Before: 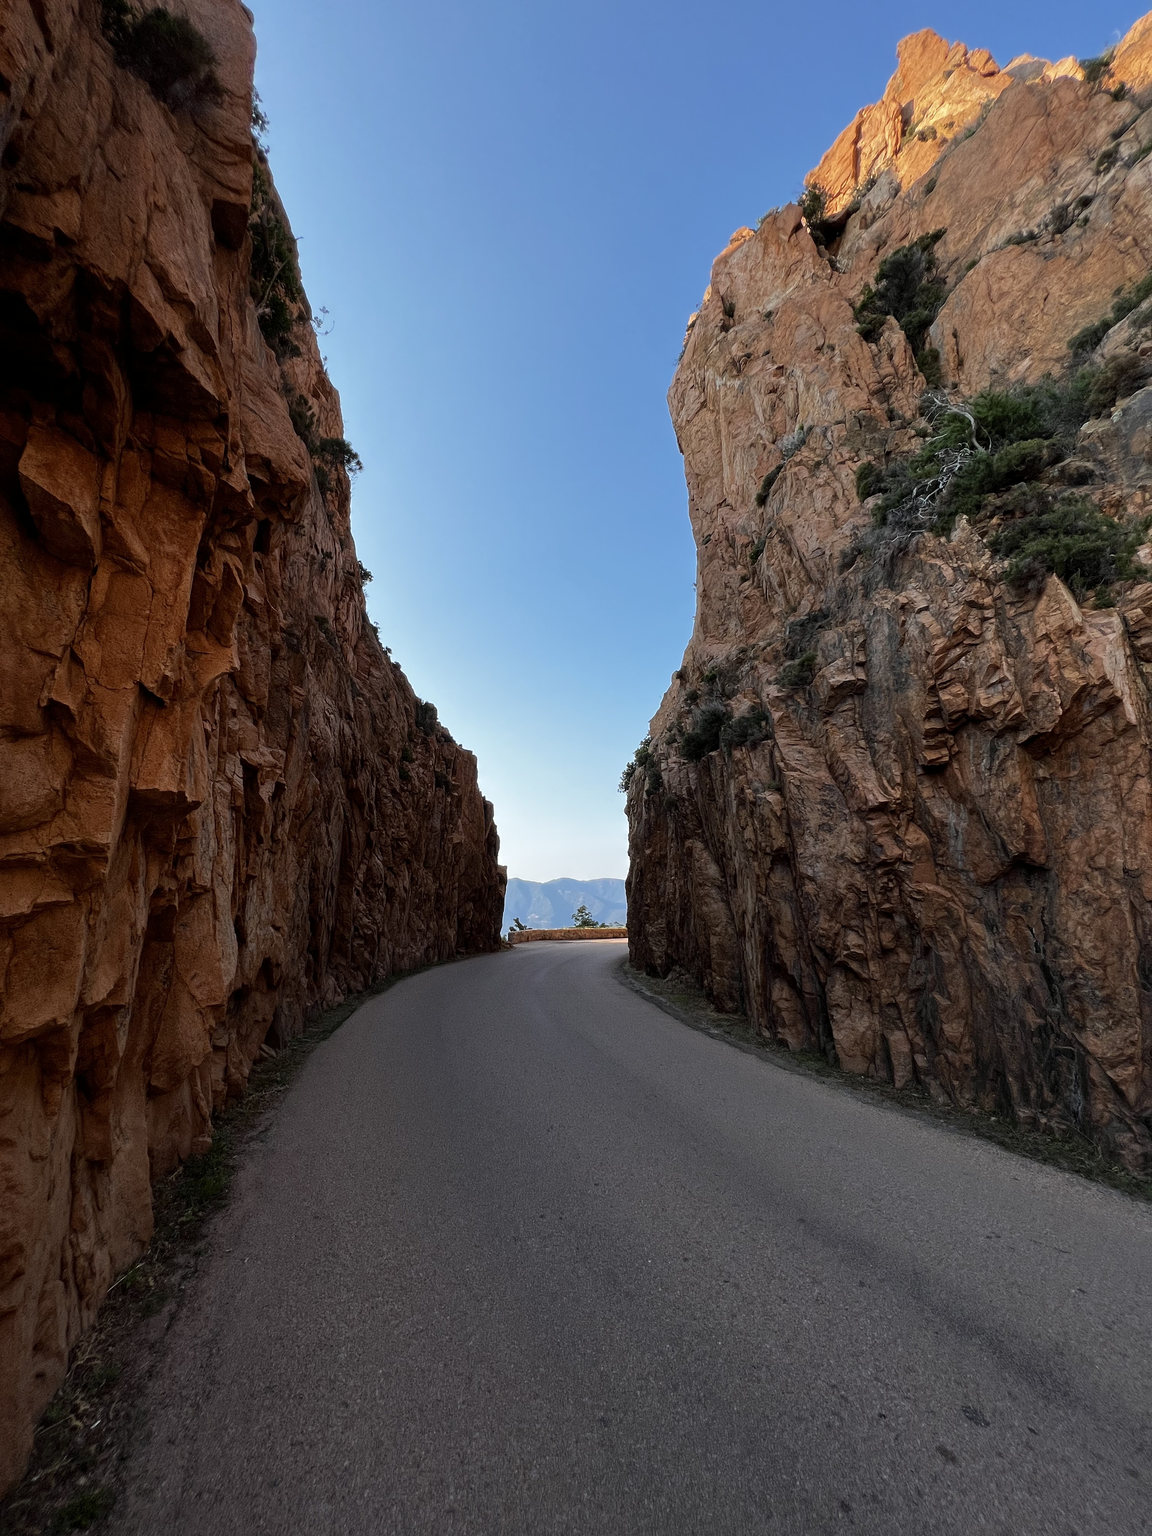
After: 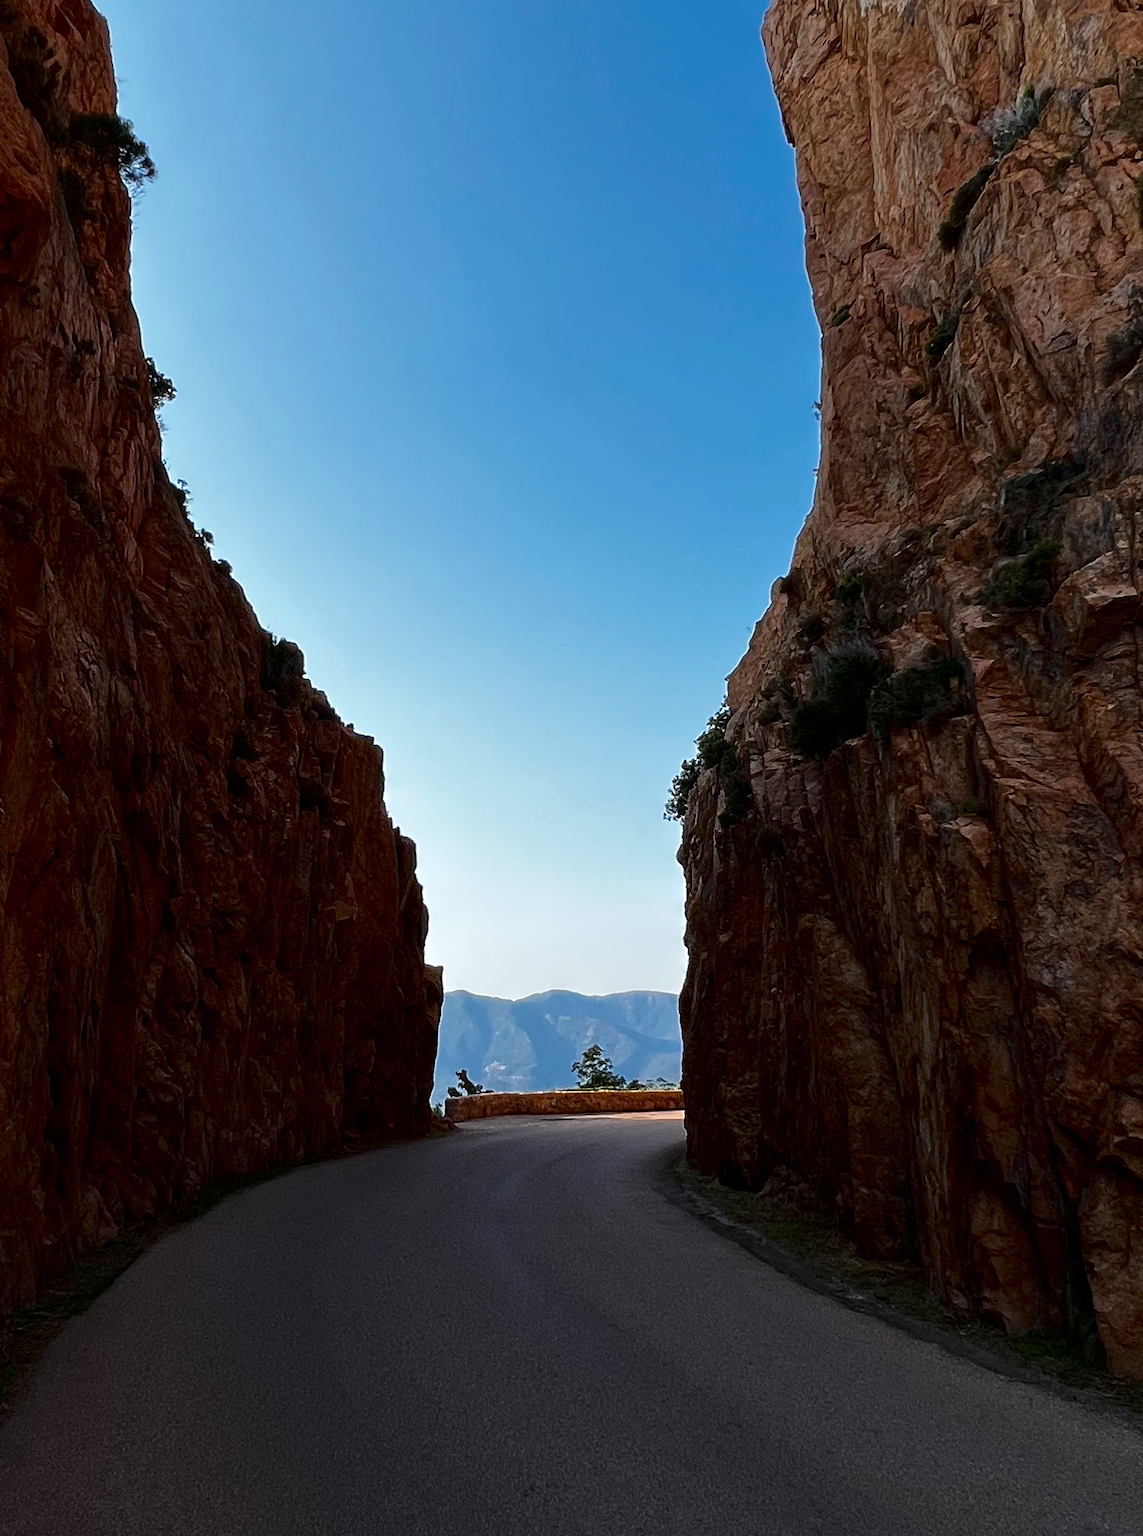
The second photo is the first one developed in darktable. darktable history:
crop: left 24.753%, top 24.836%, right 25.431%, bottom 25.003%
contrast brightness saturation: contrast 0.13, brightness -0.244, saturation 0.139
